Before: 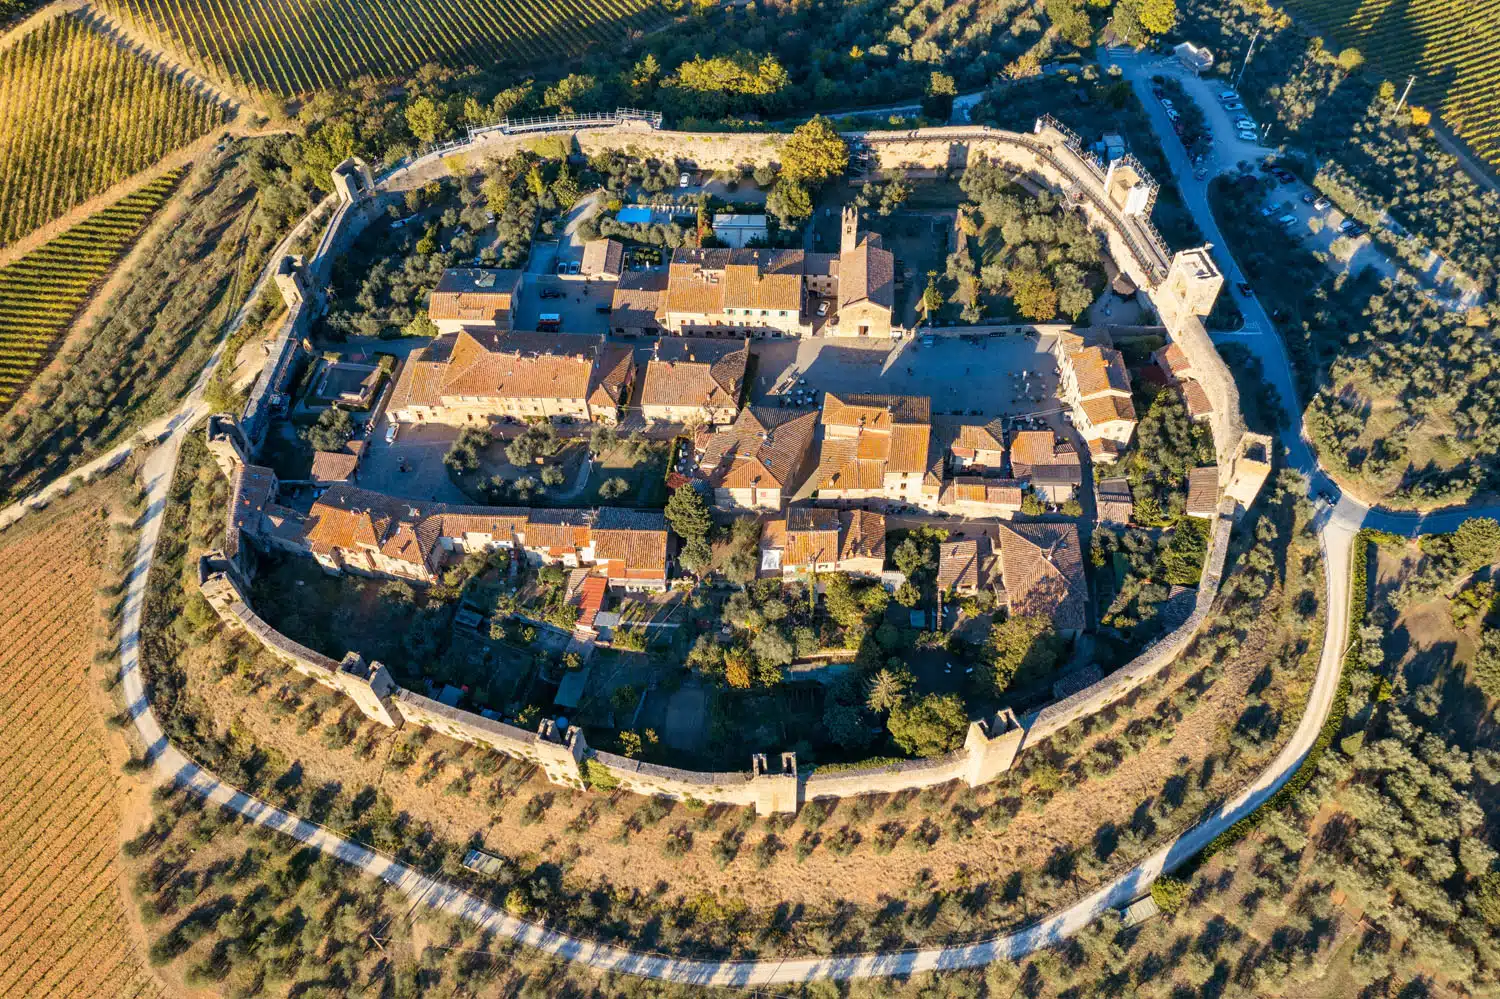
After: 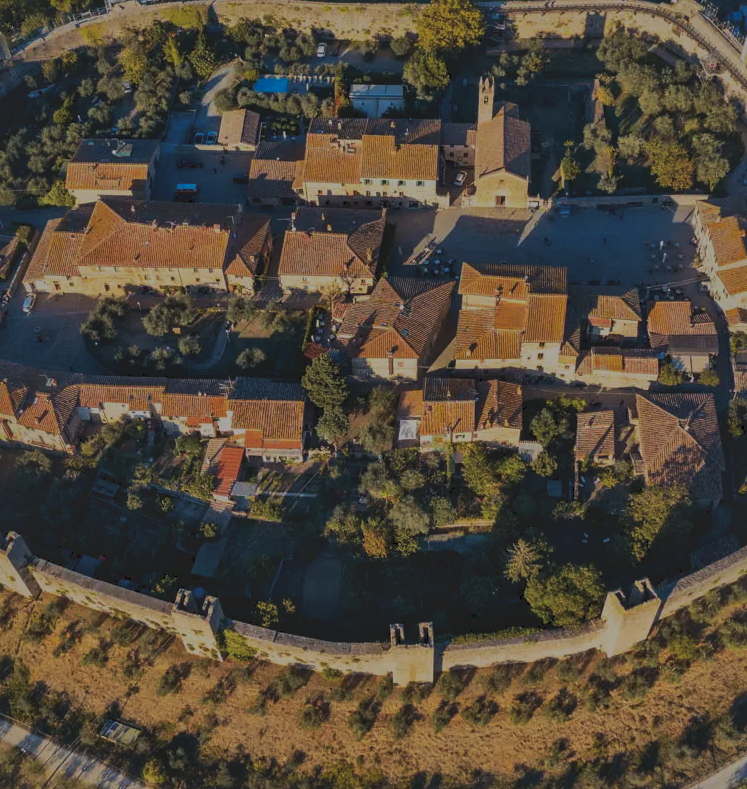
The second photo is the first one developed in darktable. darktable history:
levels: levels [0.016, 0.484, 0.953]
color balance rgb: white fulcrum 1 EV, perceptual saturation grading › global saturation 30.581%, global vibrance 20%
local contrast: mode bilateral grid, contrast 20, coarseness 49, detail 148%, midtone range 0.2
tone curve: curves: ch0 [(0, 0) (0.003, 0.149) (0.011, 0.152) (0.025, 0.154) (0.044, 0.164) (0.069, 0.179) (0.1, 0.194) (0.136, 0.211) (0.177, 0.232) (0.224, 0.258) (0.277, 0.289) (0.335, 0.326) (0.399, 0.371) (0.468, 0.438) (0.543, 0.504) (0.623, 0.569) (0.709, 0.642) (0.801, 0.716) (0.898, 0.775) (1, 1)], preserve colors none
crop and rotate: angle 0.014°, left 24.213%, top 13.058%, right 25.939%, bottom 7.926%
exposure: exposure -1.429 EV, compensate highlight preservation false
